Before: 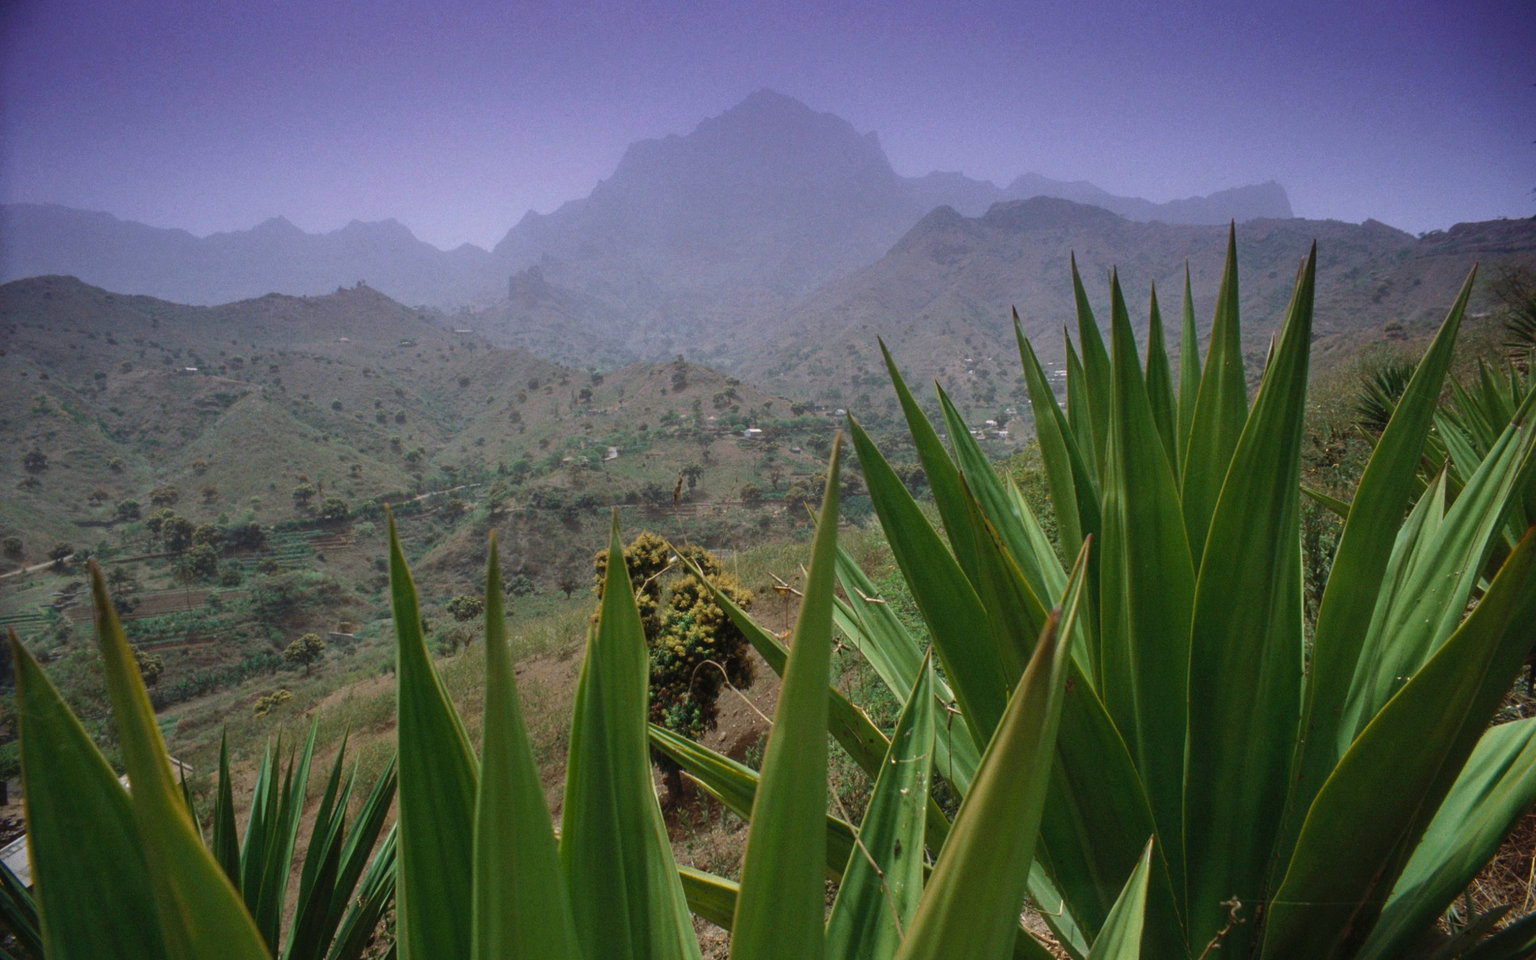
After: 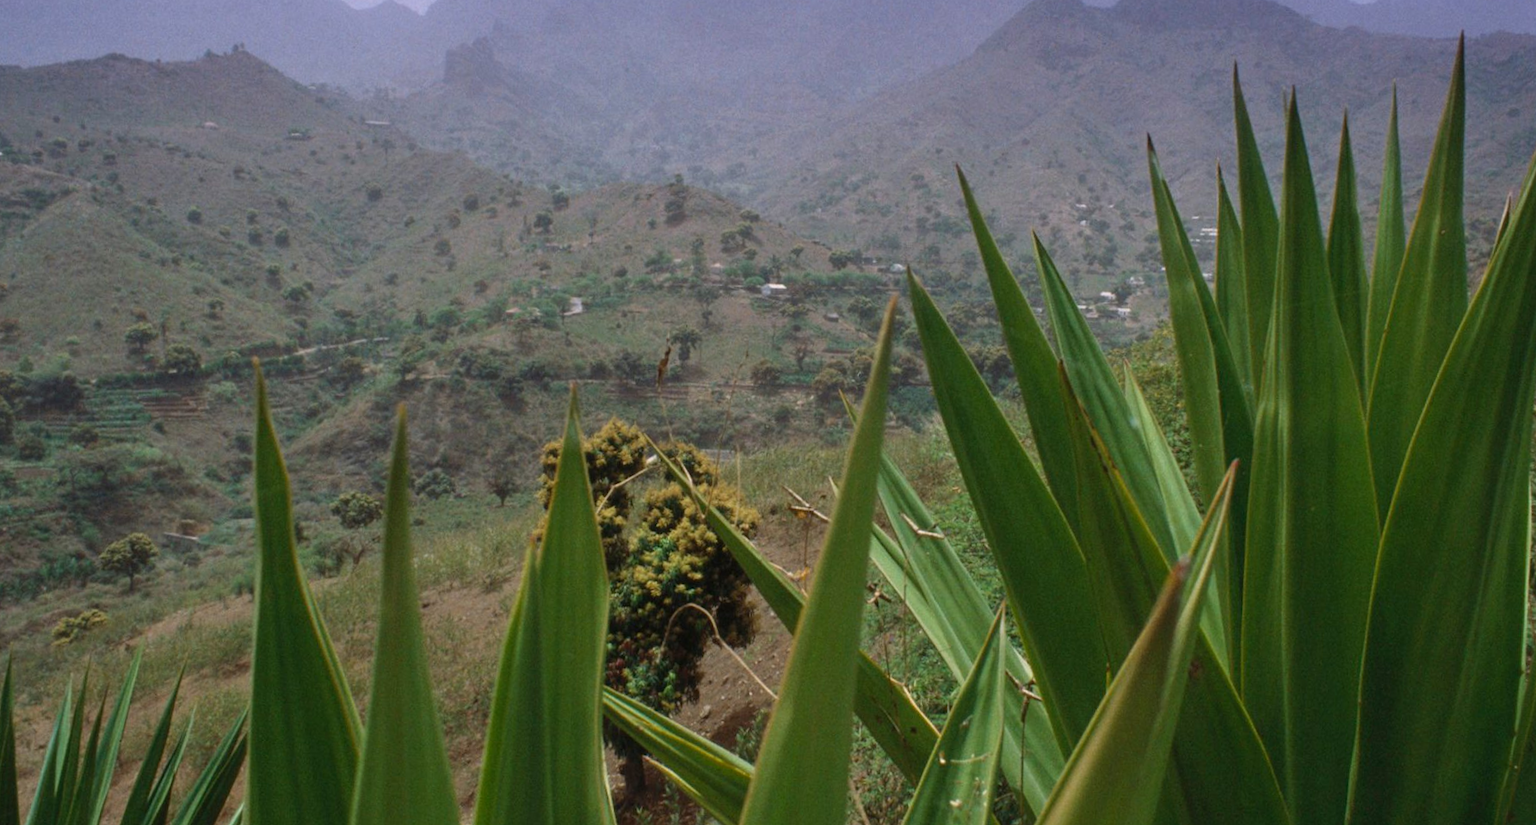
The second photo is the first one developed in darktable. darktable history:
crop and rotate: angle -3.44°, left 9.801%, top 21.029%, right 12.04%, bottom 11.768%
